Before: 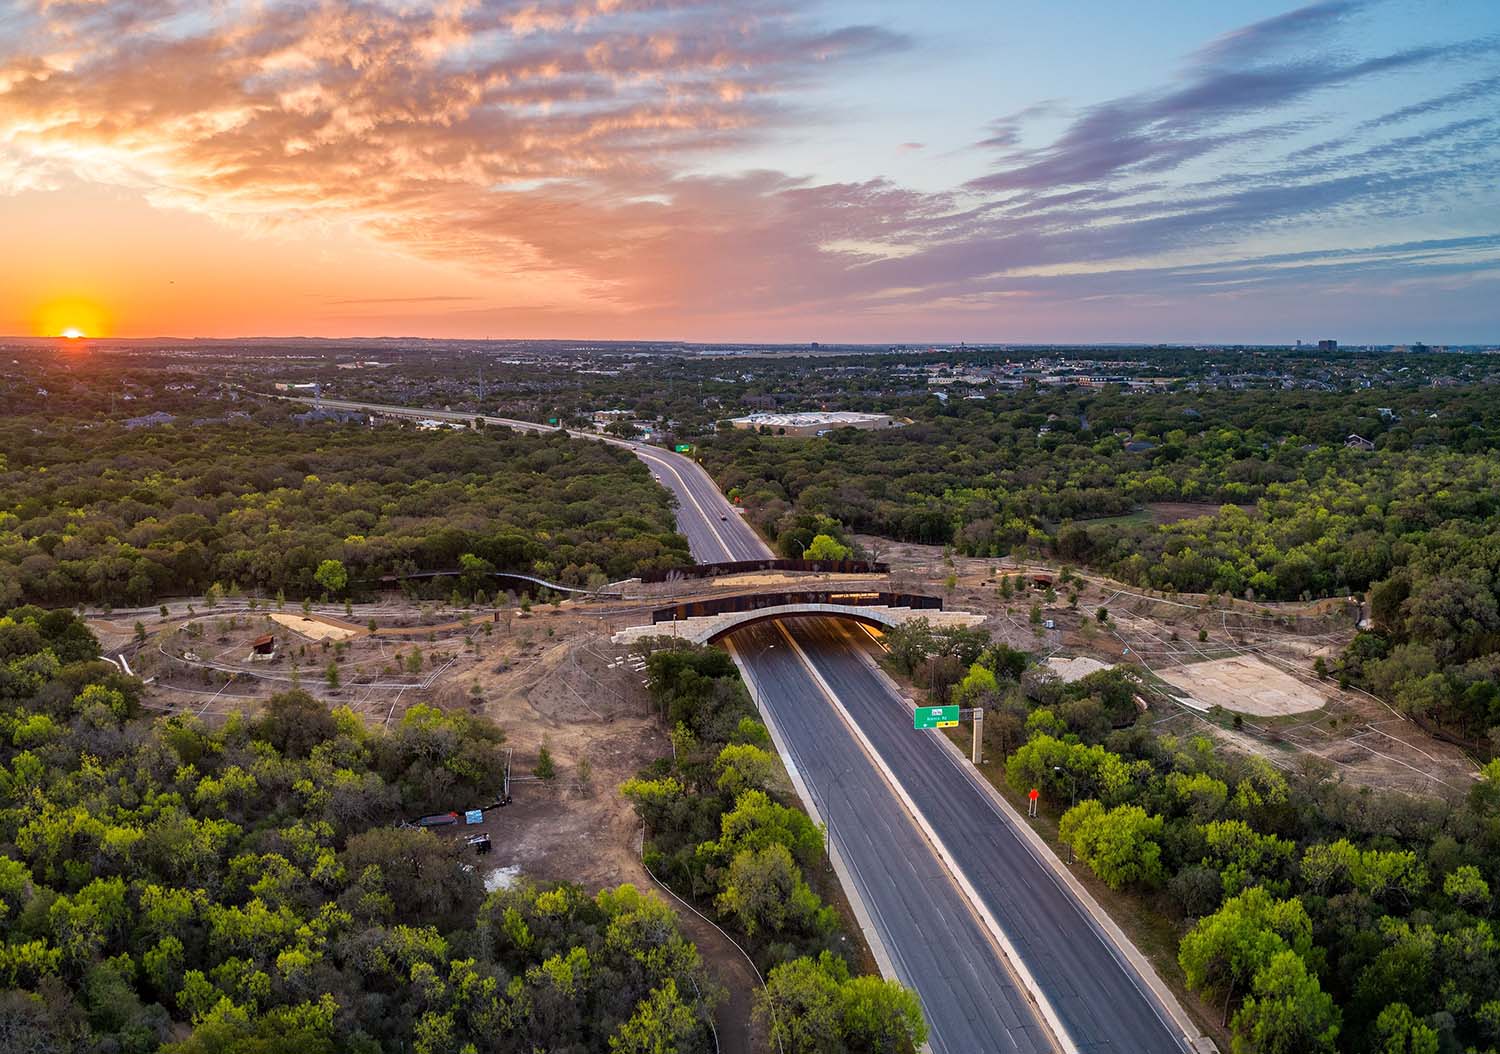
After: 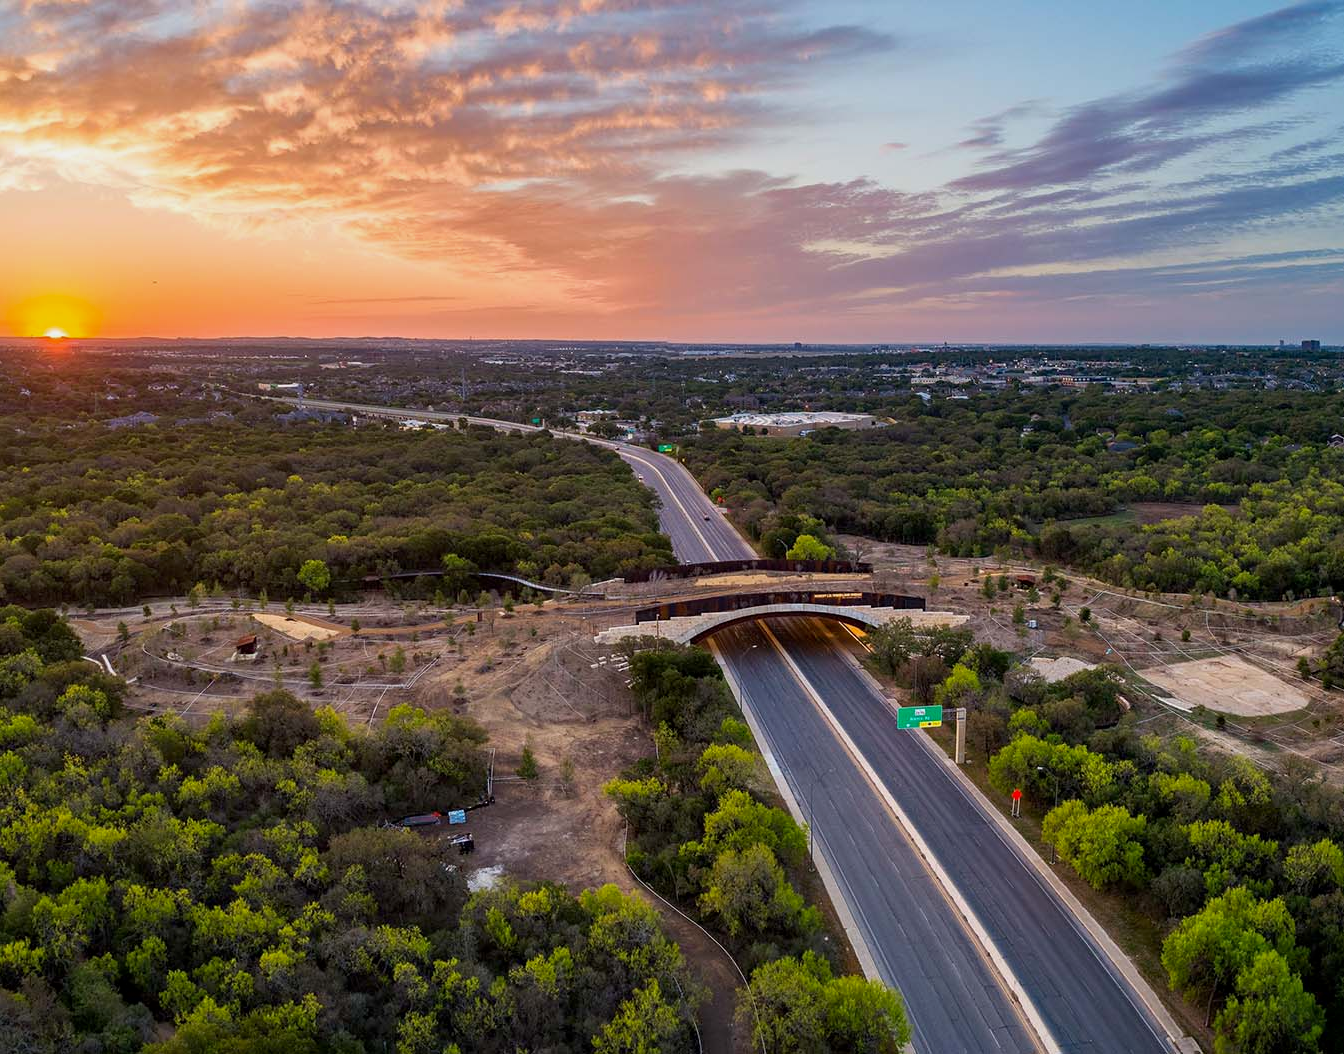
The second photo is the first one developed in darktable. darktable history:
contrast brightness saturation: contrast 0.038, saturation 0.075
exposure: black level correction 0.001, exposure -0.205 EV, compensate highlight preservation false
crop and rotate: left 1.166%, right 9.175%
